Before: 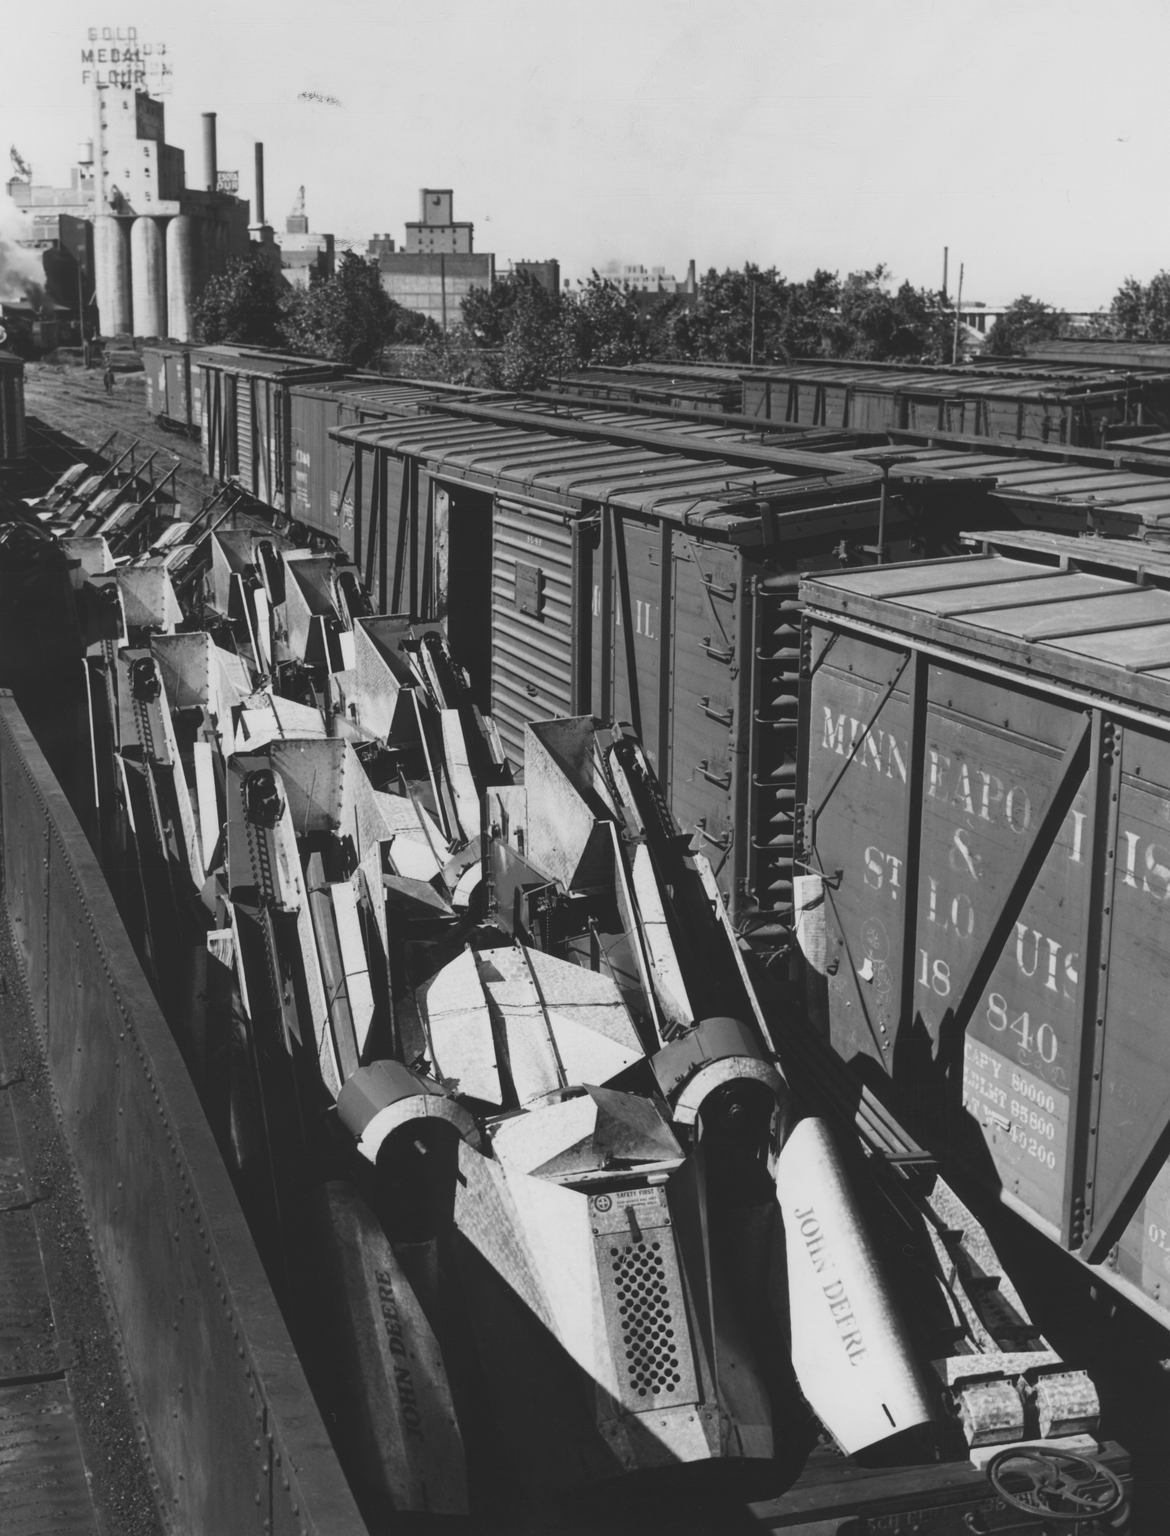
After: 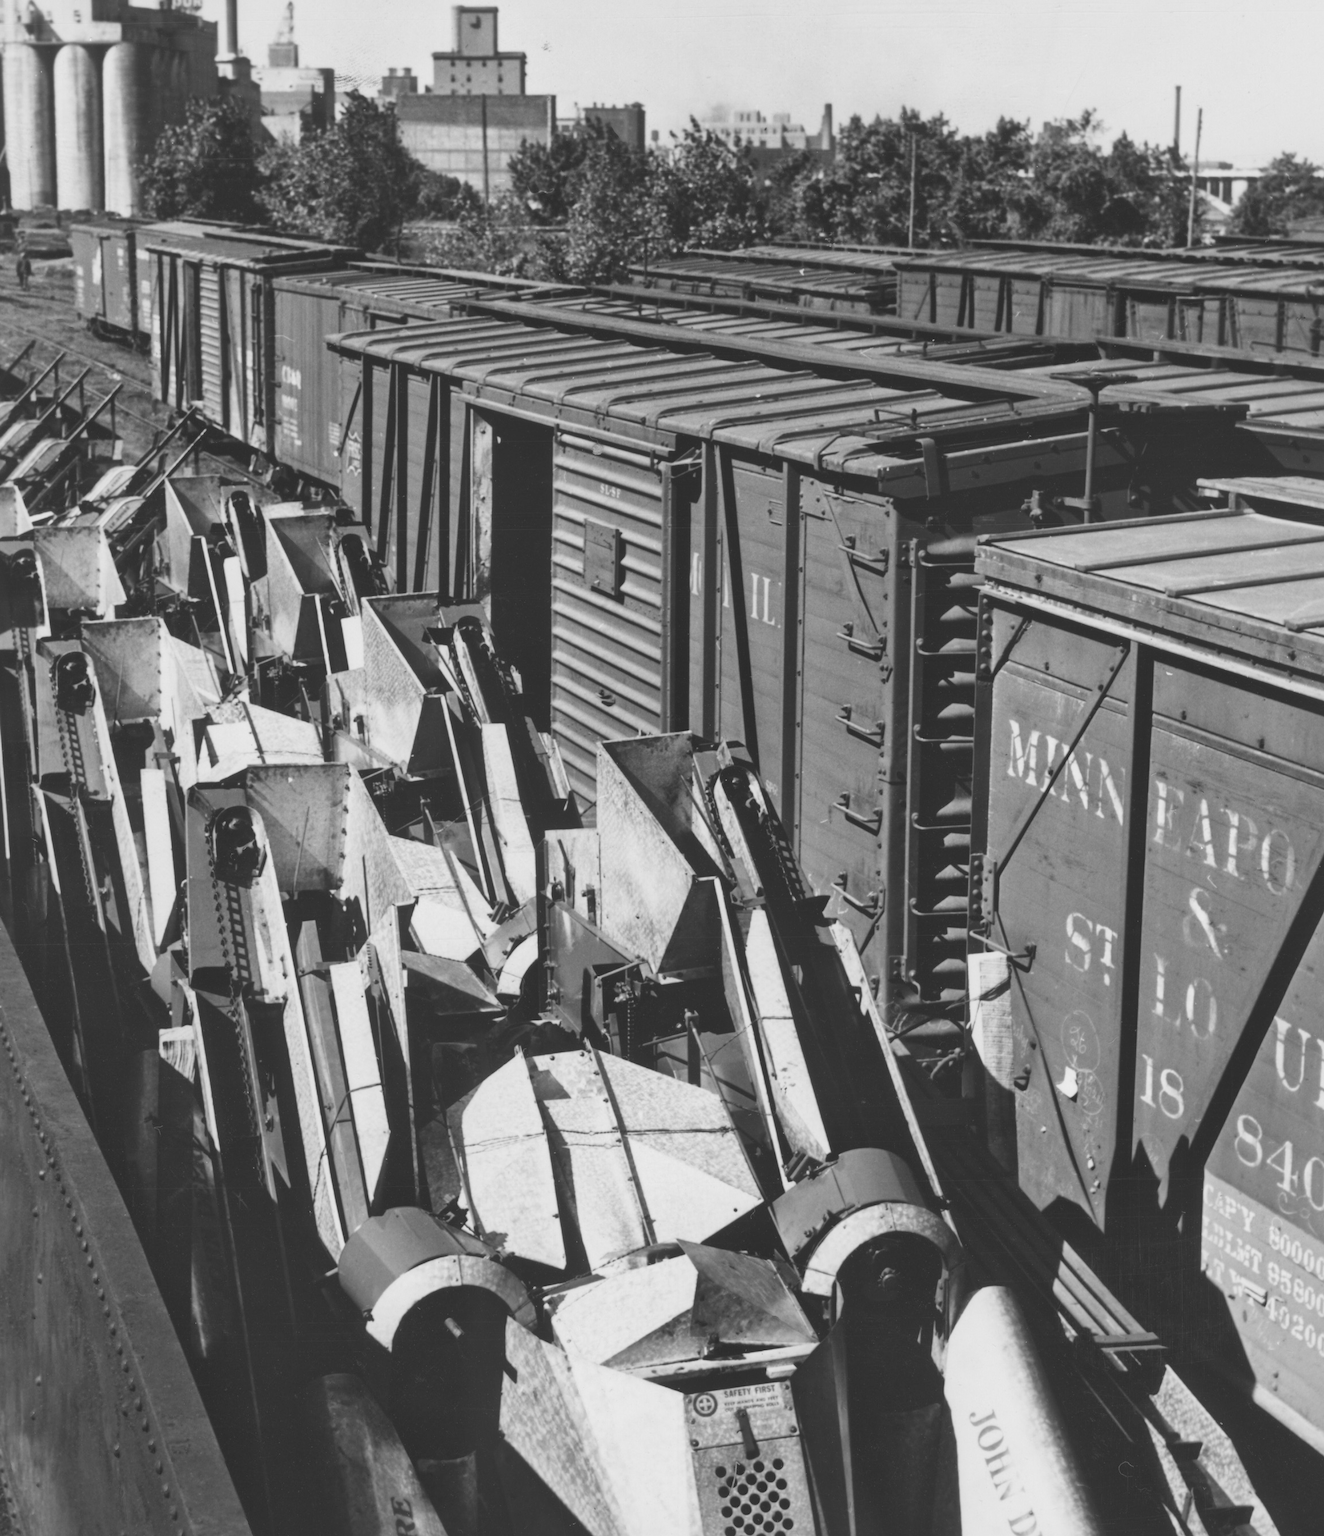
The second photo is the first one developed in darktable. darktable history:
crop: left 7.888%, top 12.045%, right 10.033%, bottom 15.411%
local contrast: mode bilateral grid, contrast 21, coarseness 50, detail 143%, midtone range 0.2
